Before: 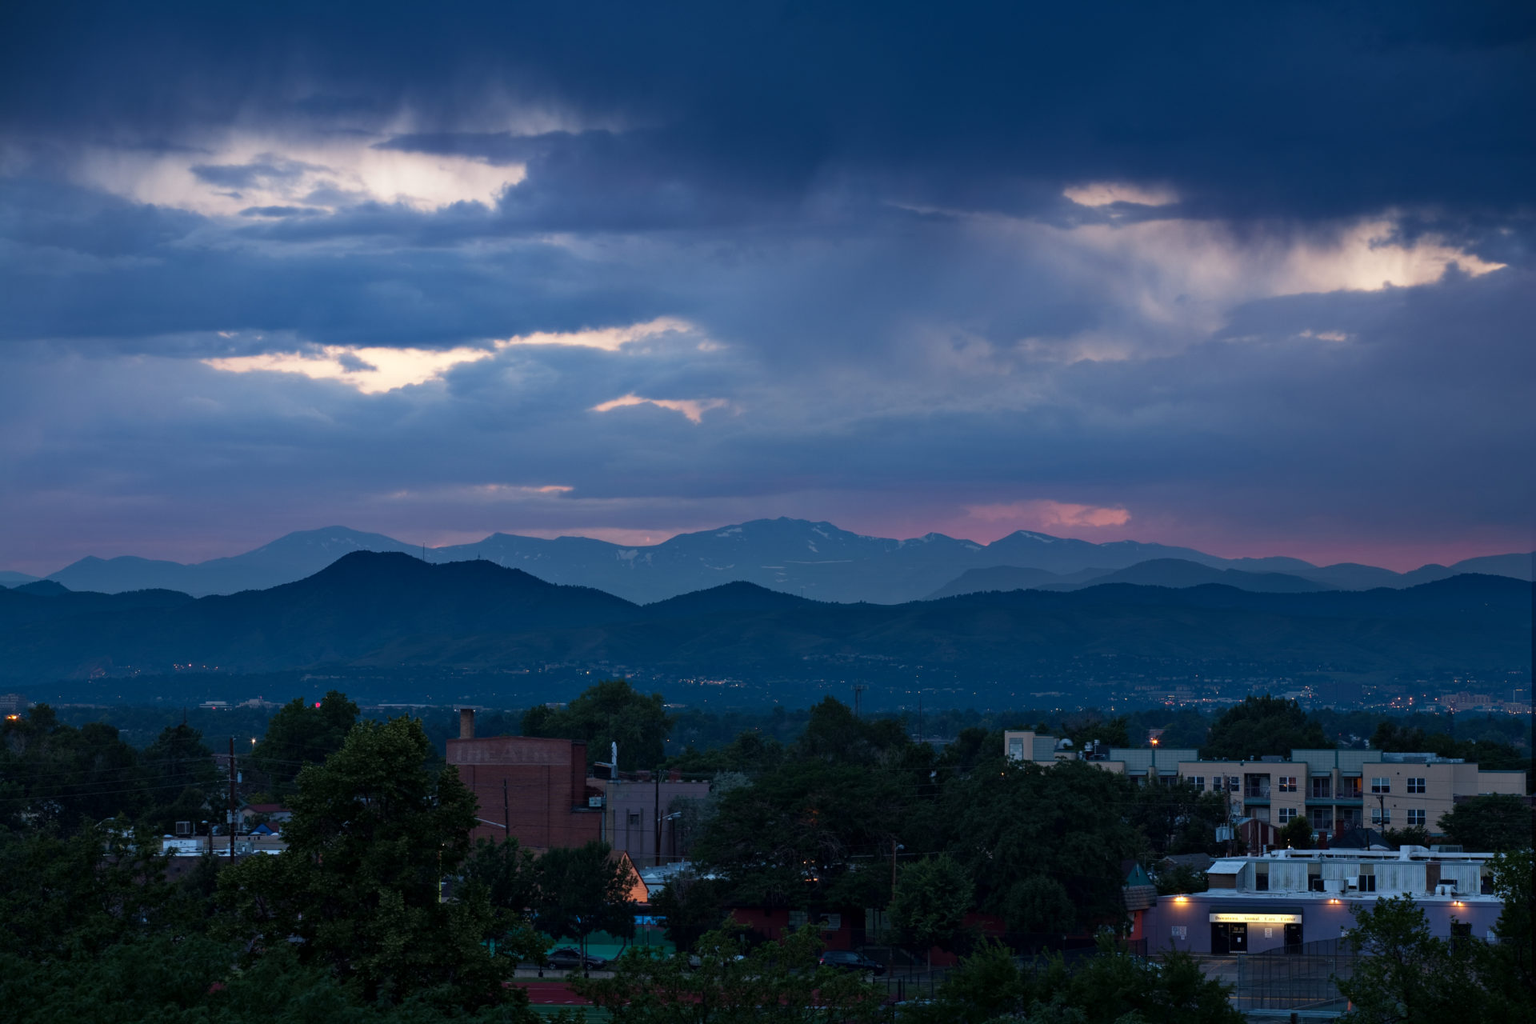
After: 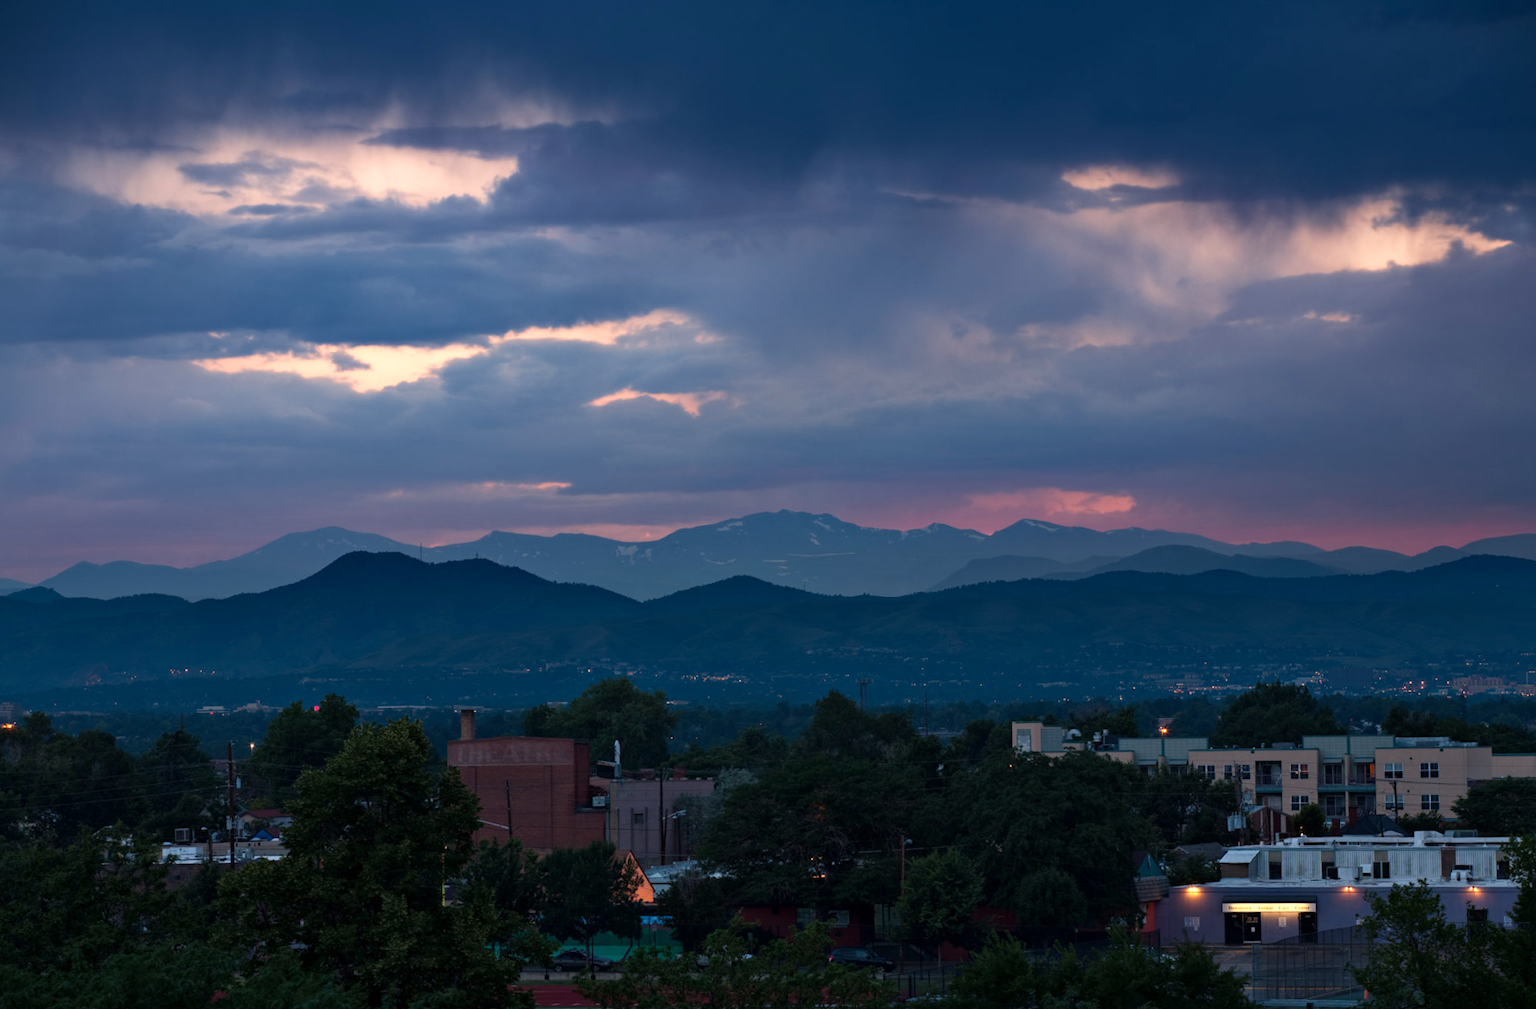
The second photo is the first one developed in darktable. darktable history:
rotate and perspective: rotation -1°, crop left 0.011, crop right 0.989, crop top 0.025, crop bottom 0.975
white balance: red 1.127, blue 0.943
